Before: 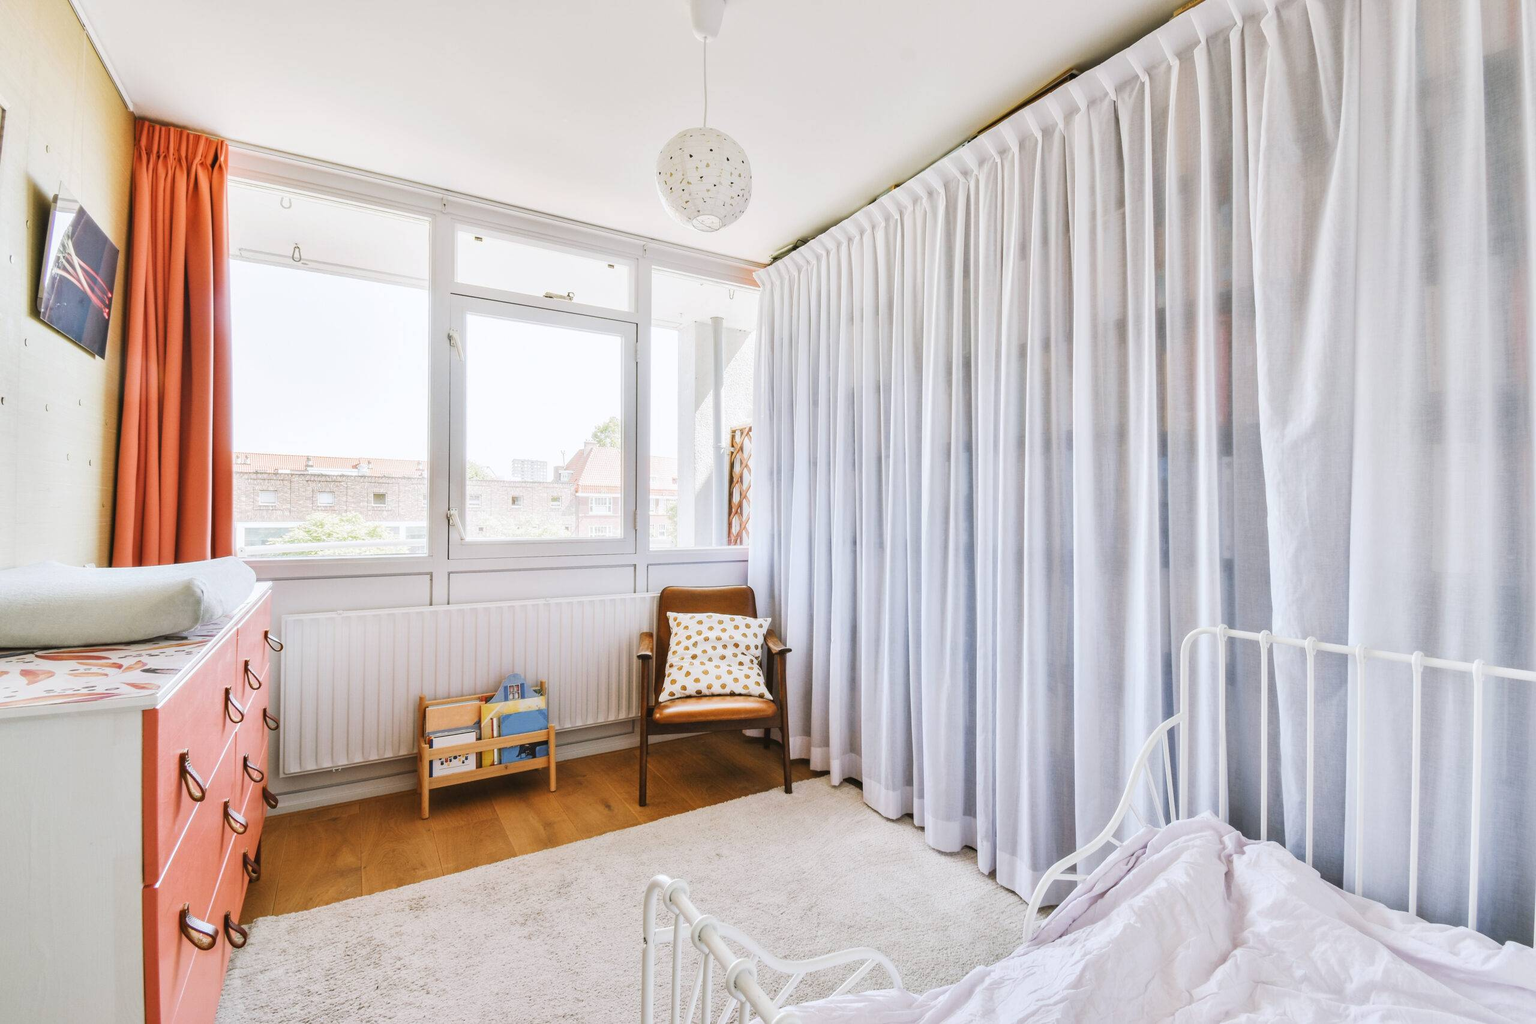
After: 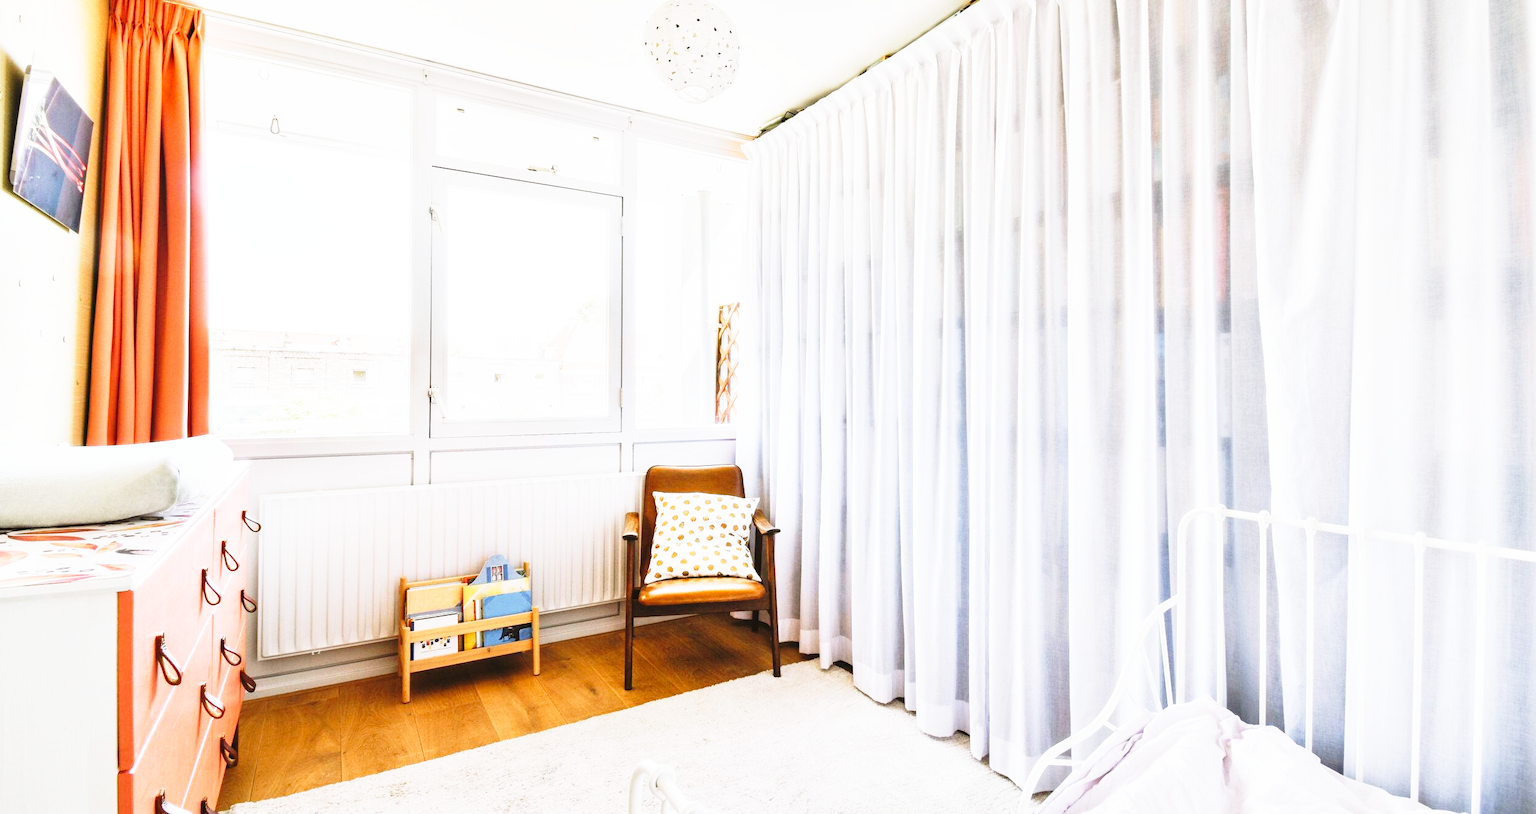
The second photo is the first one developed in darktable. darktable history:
crop and rotate: left 1.814%, top 12.818%, right 0.25%, bottom 9.225%
base curve: curves: ch0 [(0, 0) (0.026, 0.03) (0.109, 0.232) (0.351, 0.748) (0.669, 0.968) (1, 1)], preserve colors none
